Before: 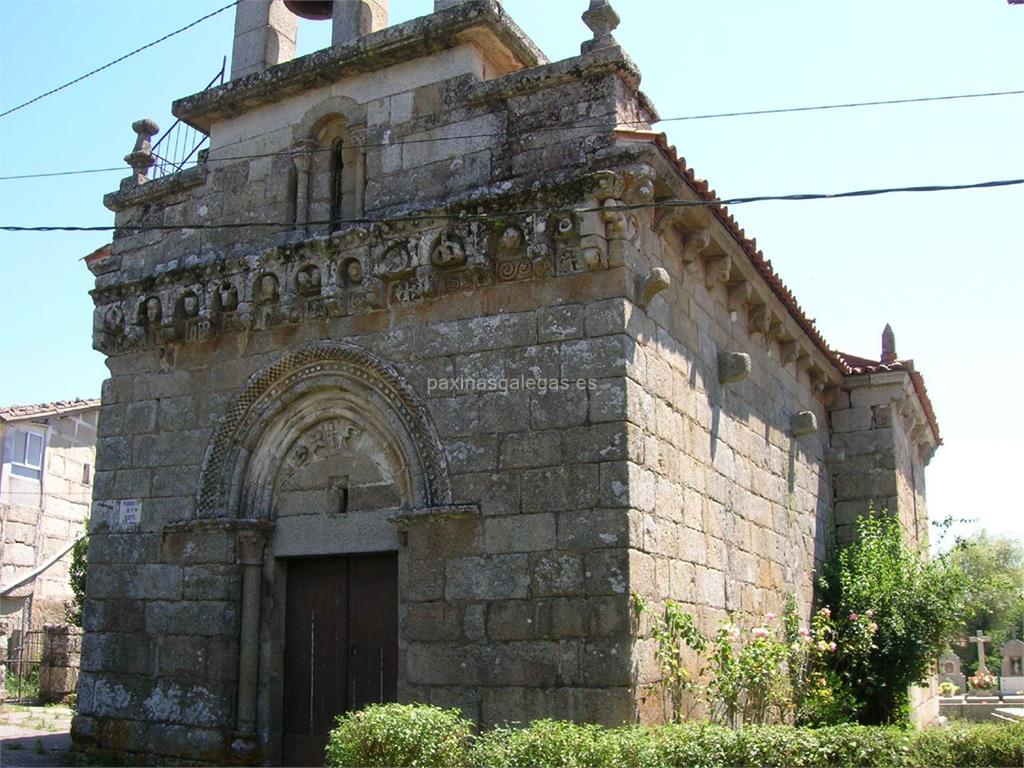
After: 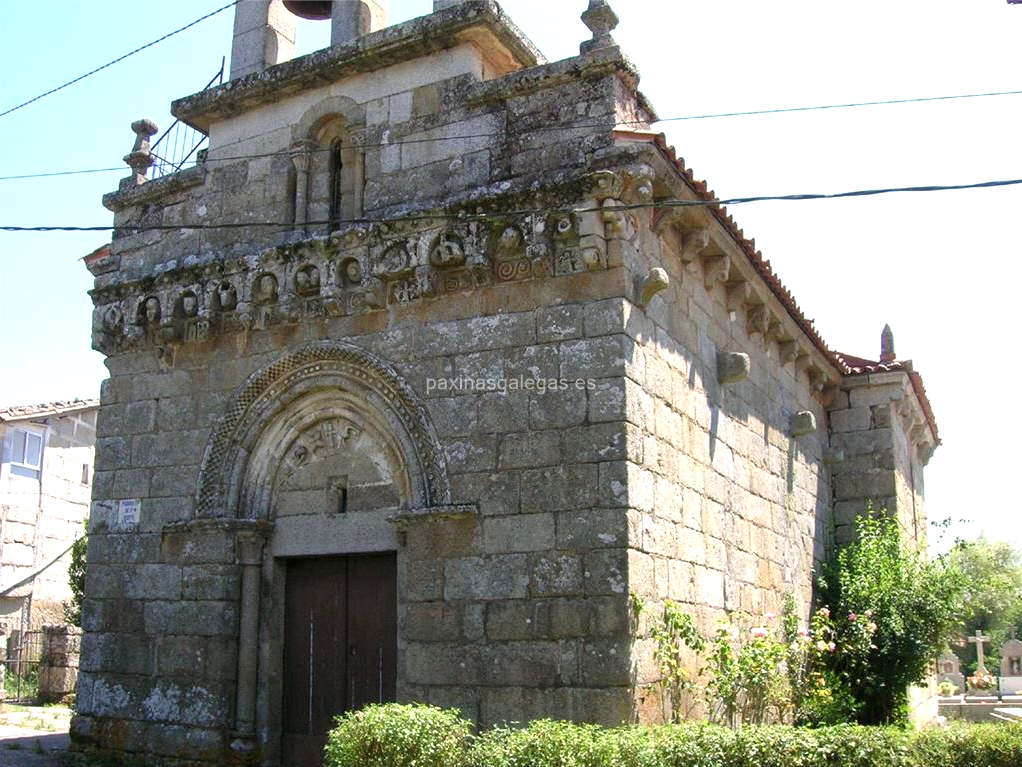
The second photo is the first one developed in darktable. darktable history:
crop and rotate: left 0.126%
exposure: black level correction 0.001, exposure 0.5 EV, compensate exposure bias true, compensate highlight preservation false
